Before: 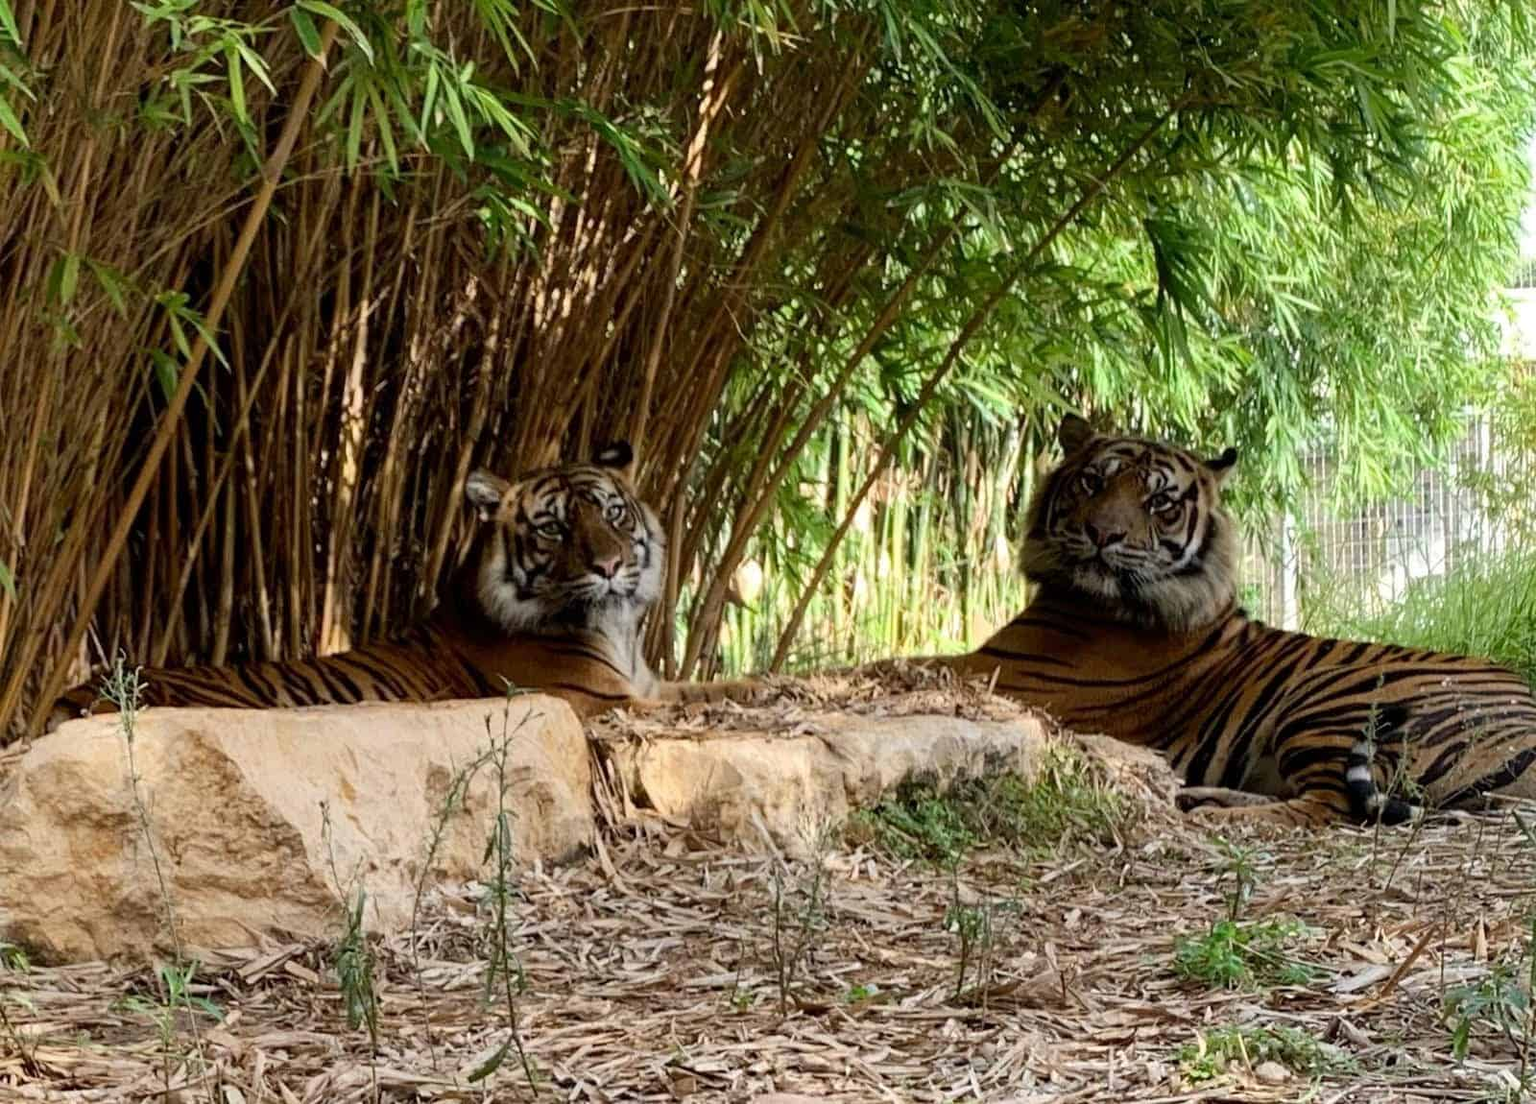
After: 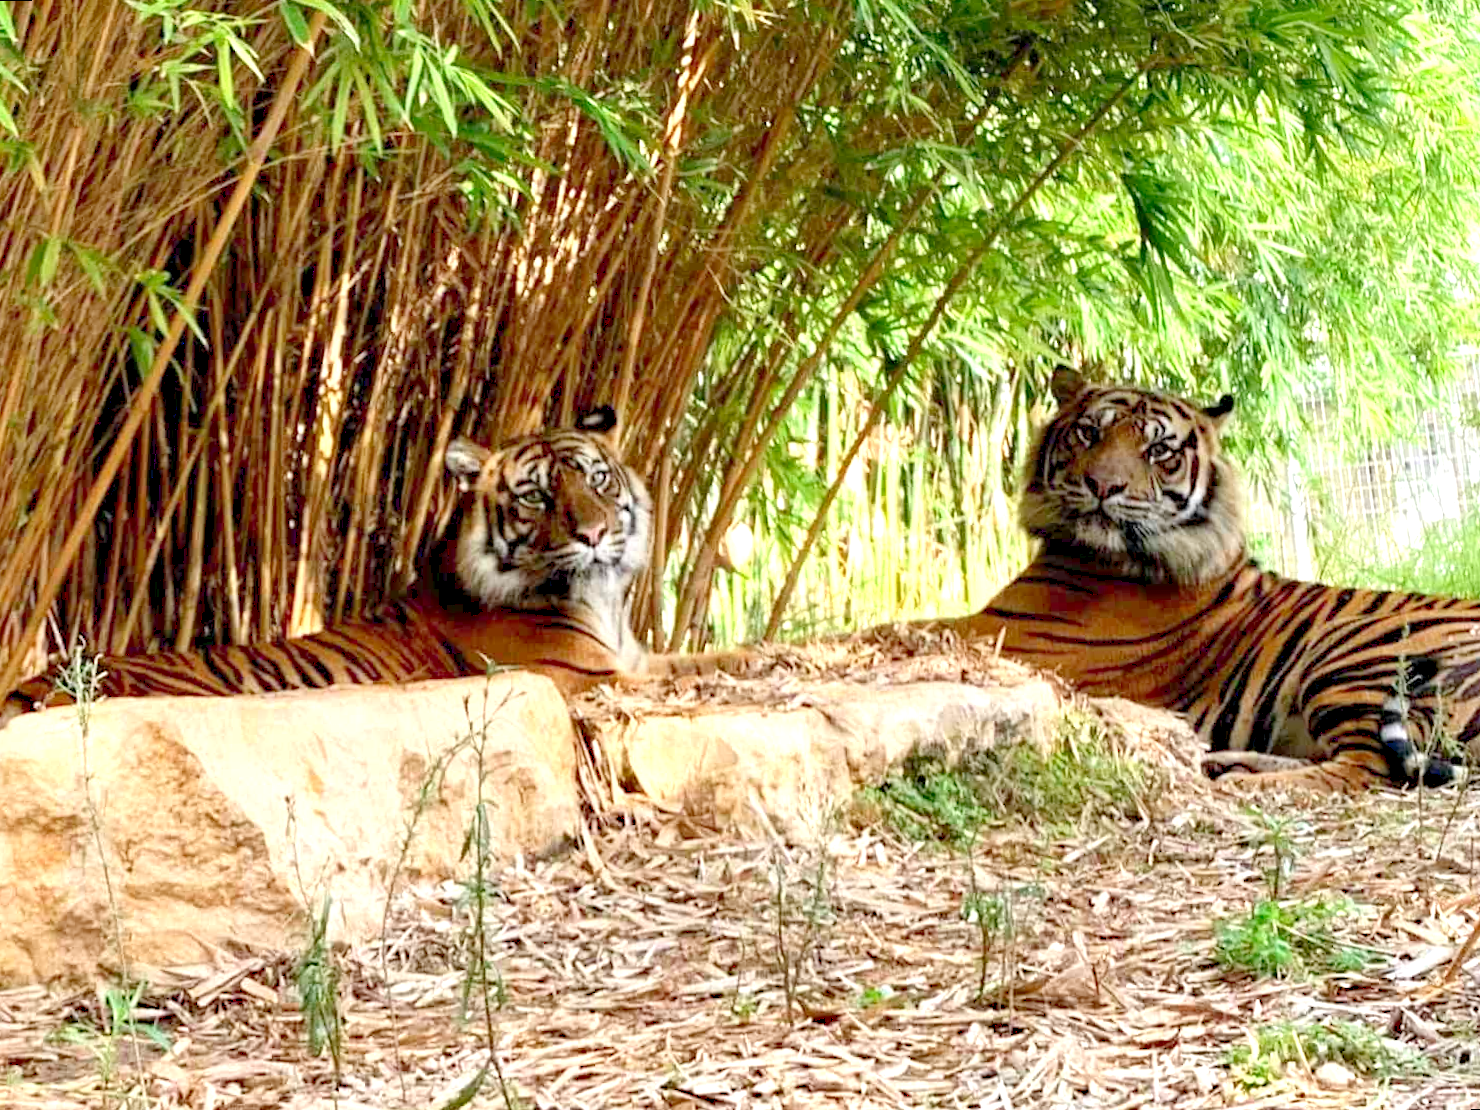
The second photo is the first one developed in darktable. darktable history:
contrast equalizer: octaves 7, y [[0.524 ×6], [0.512 ×6], [0.379 ×6], [0 ×6], [0 ×6]]
levels: levels [0, 0.397, 0.955]
rotate and perspective: rotation -1.68°, lens shift (vertical) -0.146, crop left 0.049, crop right 0.912, crop top 0.032, crop bottom 0.96
exposure: black level correction 0, exposure 0.7 EV, compensate exposure bias true, compensate highlight preservation false
